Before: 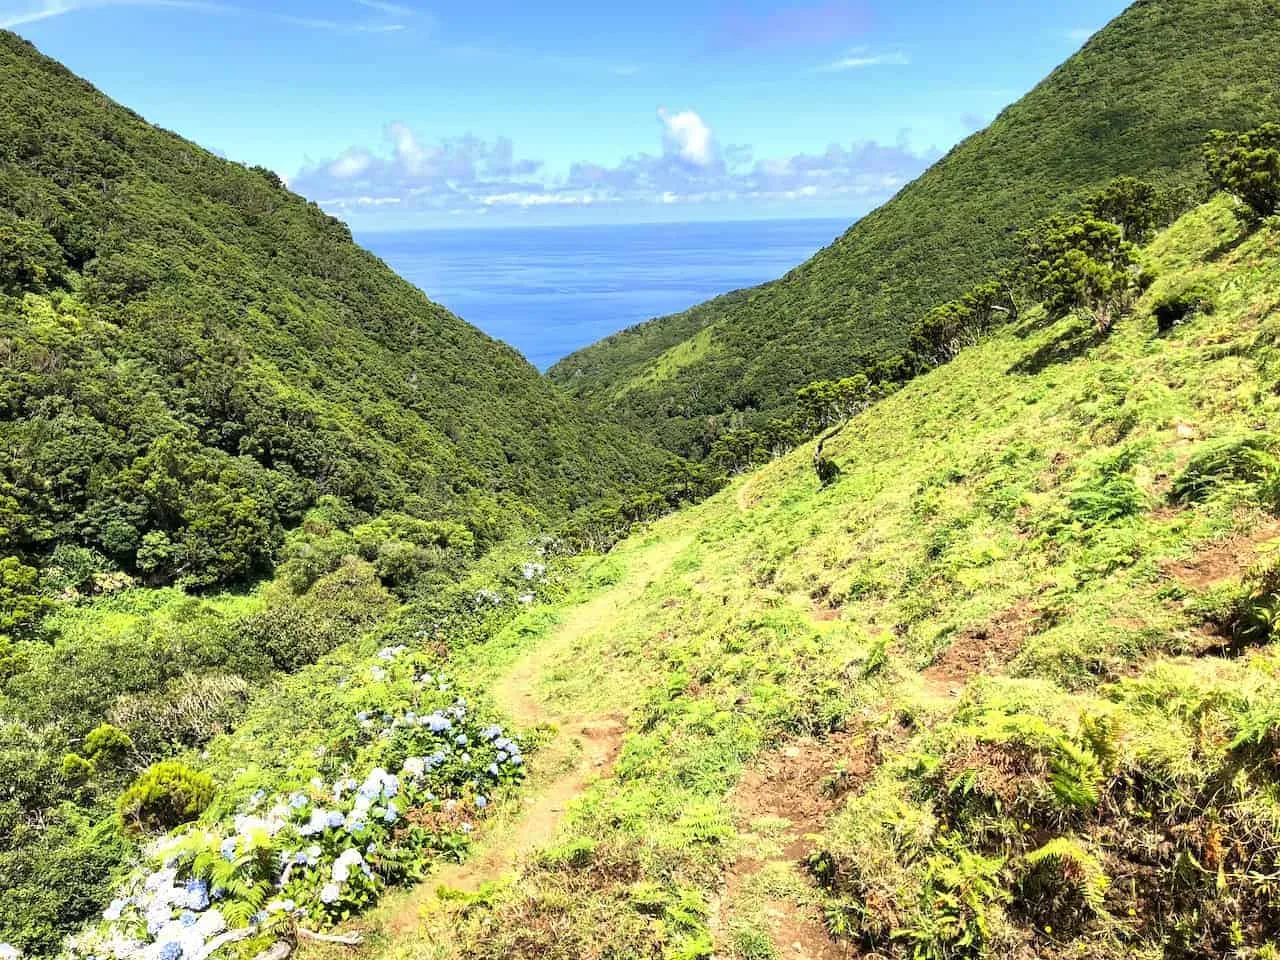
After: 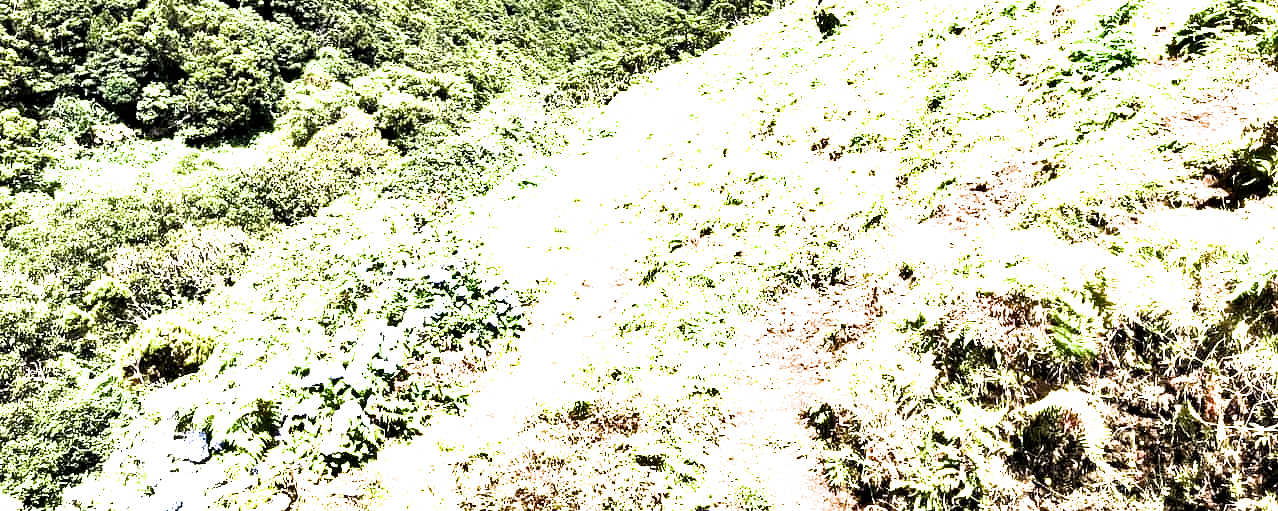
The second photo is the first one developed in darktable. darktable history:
crop and rotate: top 46.689%, right 0.116%
shadows and highlights: shadows 60.25, soften with gaussian
exposure: black level correction 0, exposure 1.199 EV, compensate exposure bias true, compensate highlight preservation false
filmic rgb: black relative exposure -8.3 EV, white relative exposure 2.22 EV, threshold 3.03 EV, hardness 7.14, latitude 85.54%, contrast 1.686, highlights saturation mix -3.52%, shadows ↔ highlights balance -3.06%, enable highlight reconstruction true
